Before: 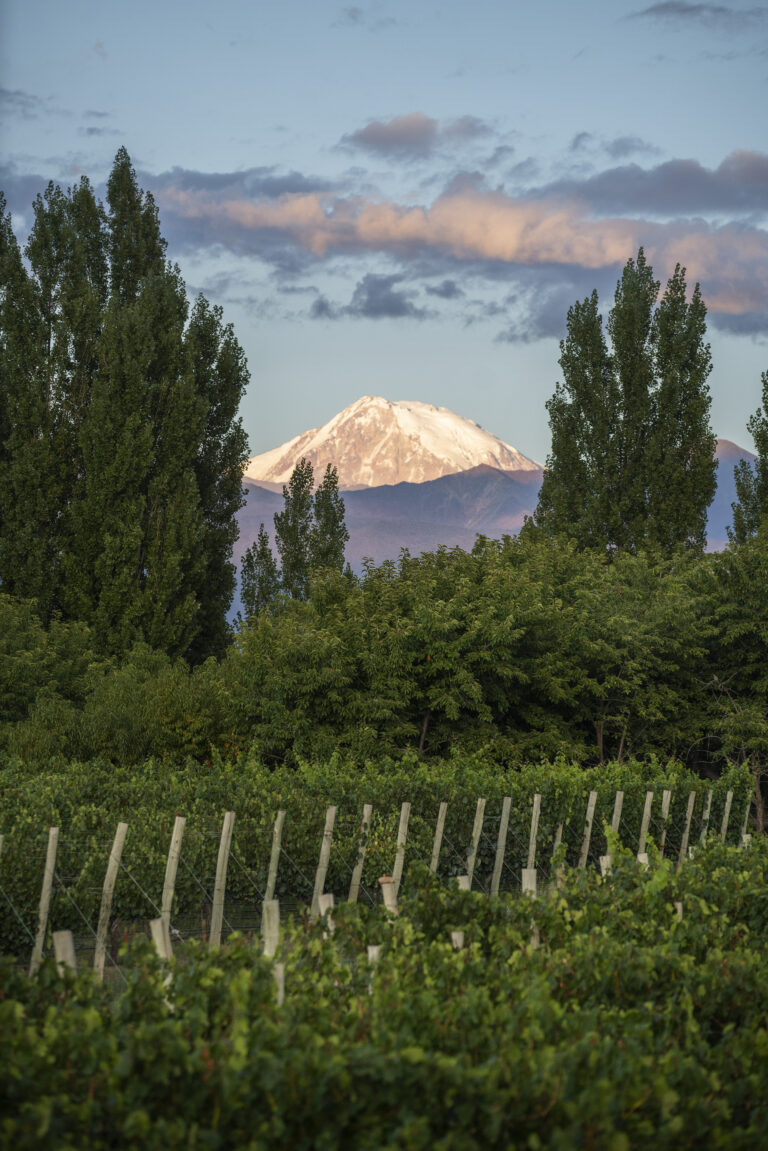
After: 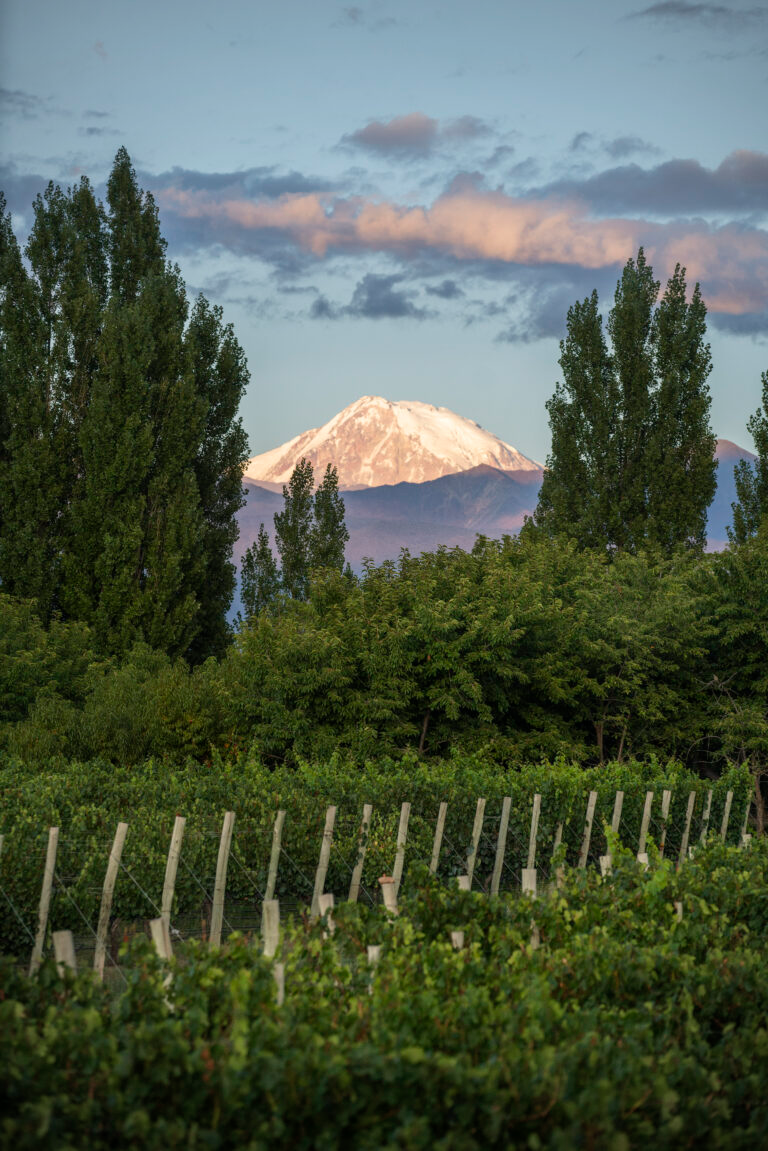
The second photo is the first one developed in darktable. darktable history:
vignetting: brightness -0.179, saturation -0.302, width/height ratio 1.091, unbound false
